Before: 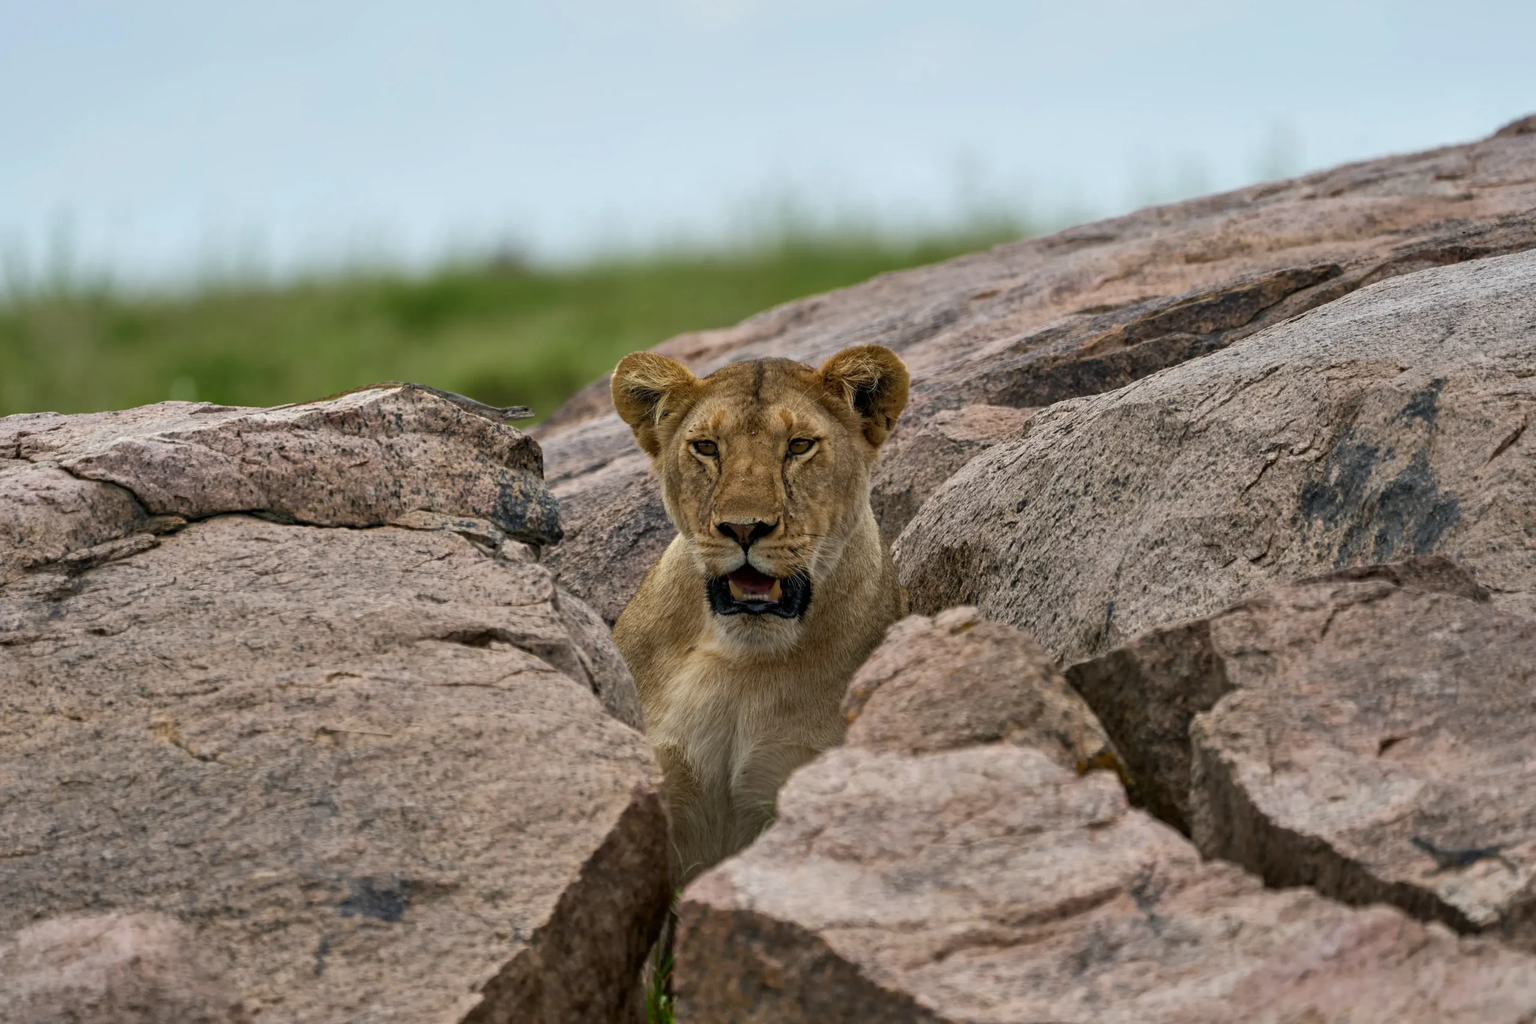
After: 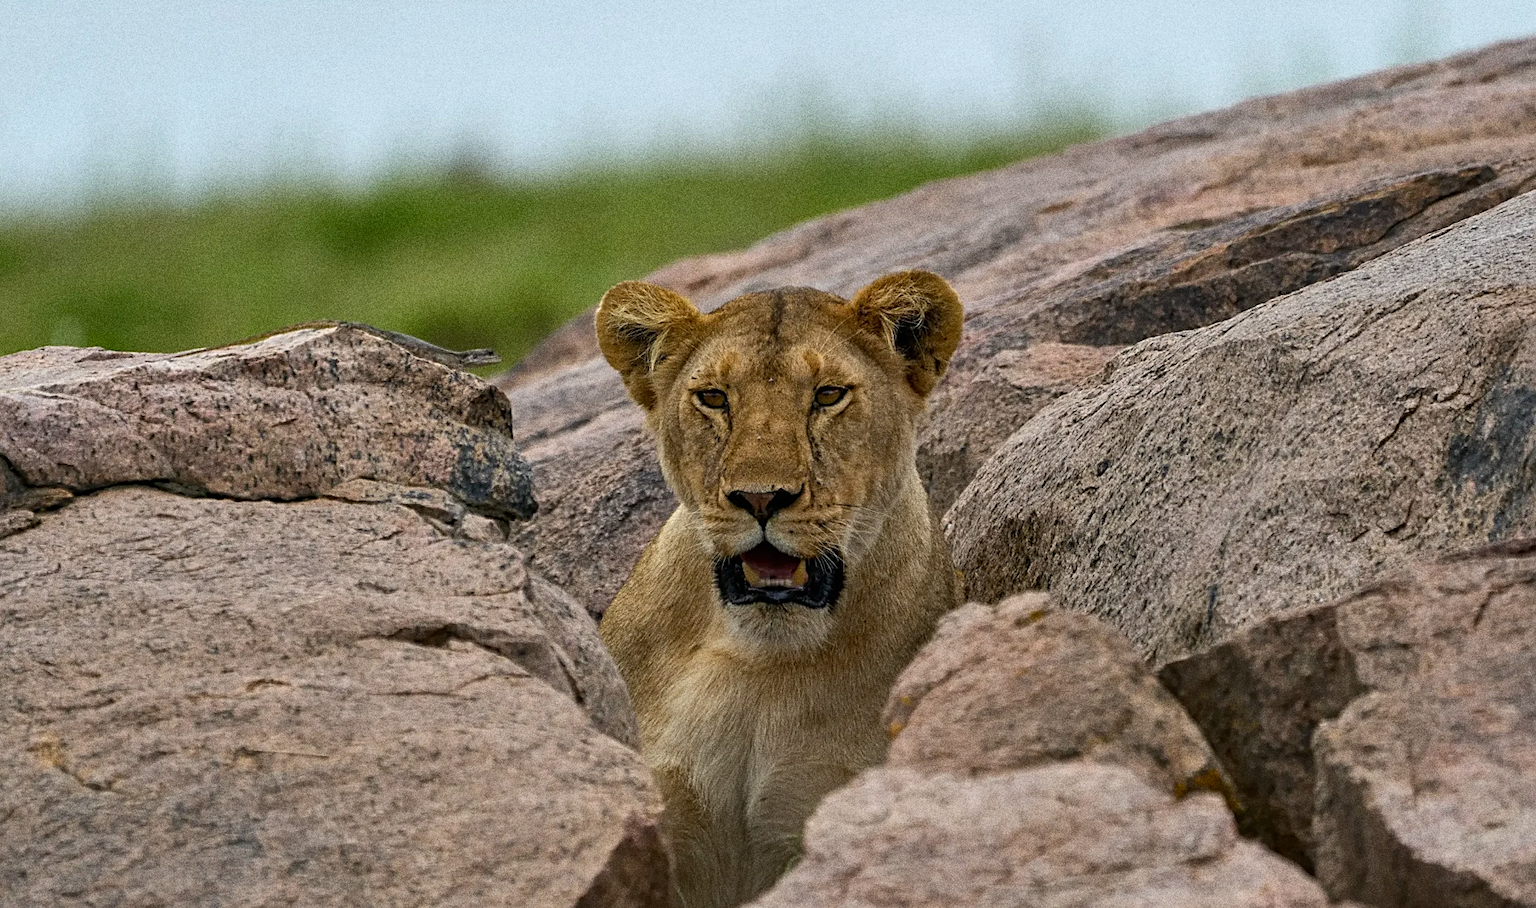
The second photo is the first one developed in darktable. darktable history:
color balance: output saturation 110%
sharpen: on, module defaults
rotate and perspective: rotation -0.45°, automatic cropping original format, crop left 0.008, crop right 0.992, crop top 0.012, crop bottom 0.988
grain: coarseness 10.62 ISO, strength 55.56%
crop: left 7.856%, top 11.836%, right 10.12%, bottom 15.387%
